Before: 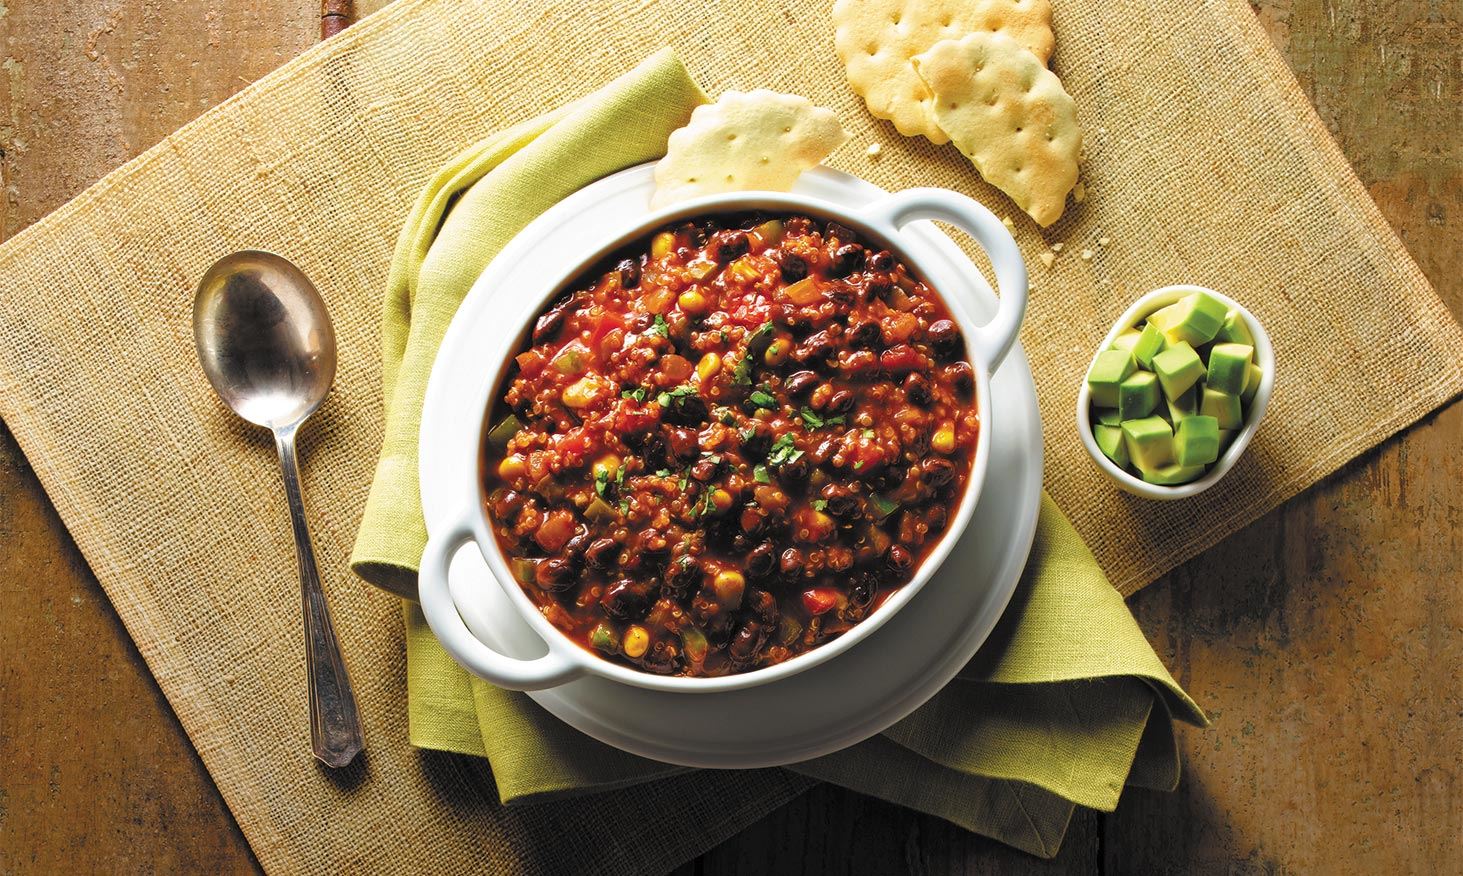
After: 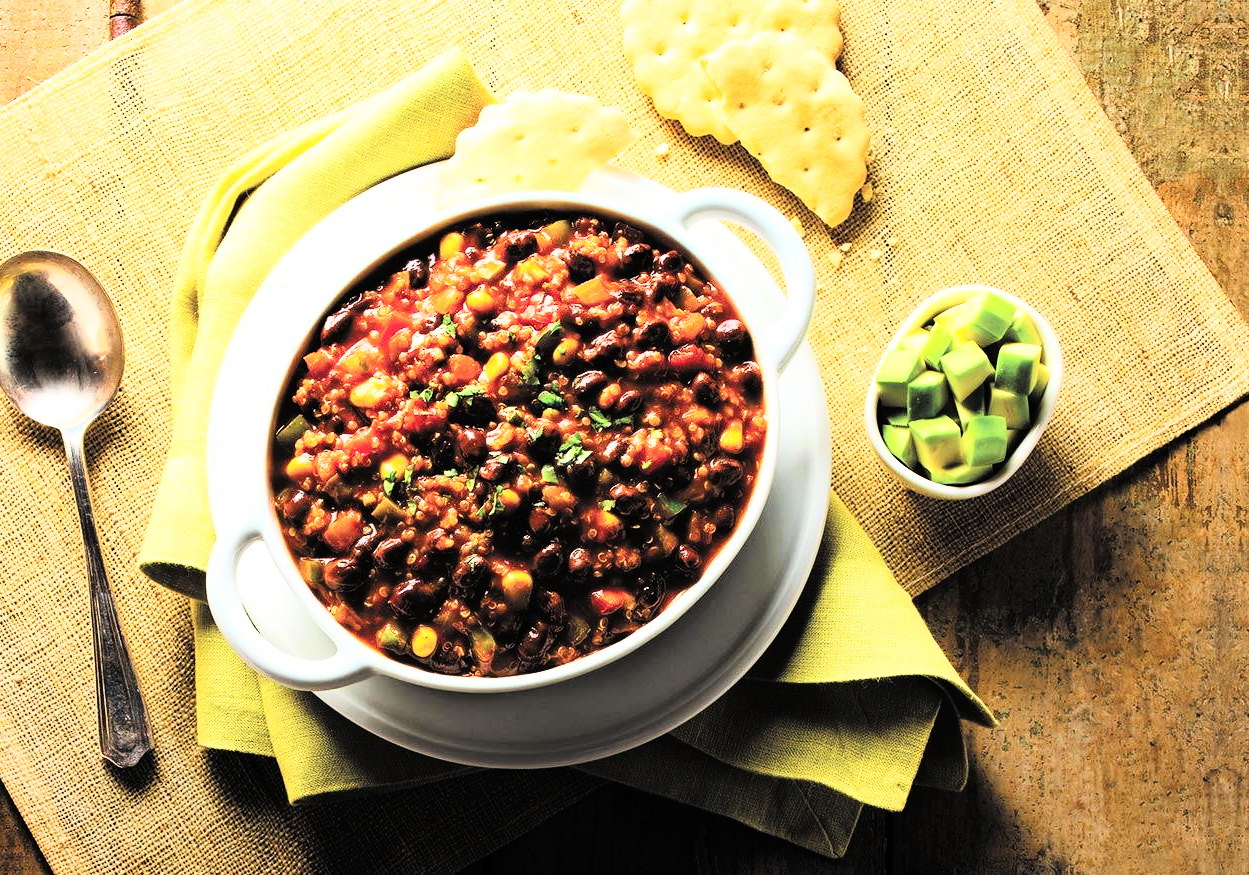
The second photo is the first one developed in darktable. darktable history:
crop and rotate: left 14.584%
rgb curve: curves: ch0 [(0, 0) (0.21, 0.15) (0.24, 0.21) (0.5, 0.75) (0.75, 0.96) (0.89, 0.99) (1, 1)]; ch1 [(0, 0.02) (0.21, 0.13) (0.25, 0.2) (0.5, 0.67) (0.75, 0.9) (0.89, 0.97) (1, 1)]; ch2 [(0, 0.02) (0.21, 0.13) (0.25, 0.2) (0.5, 0.67) (0.75, 0.9) (0.89, 0.97) (1, 1)], compensate middle gray true
